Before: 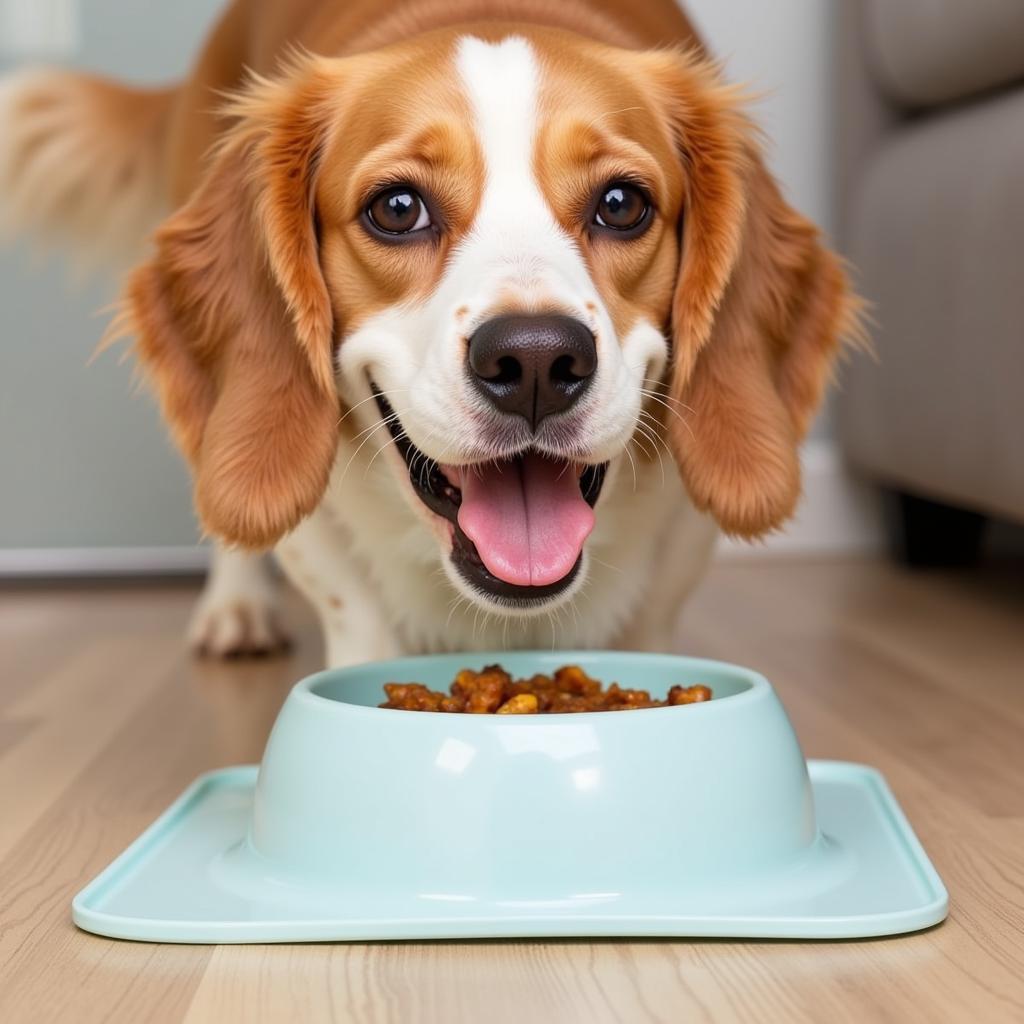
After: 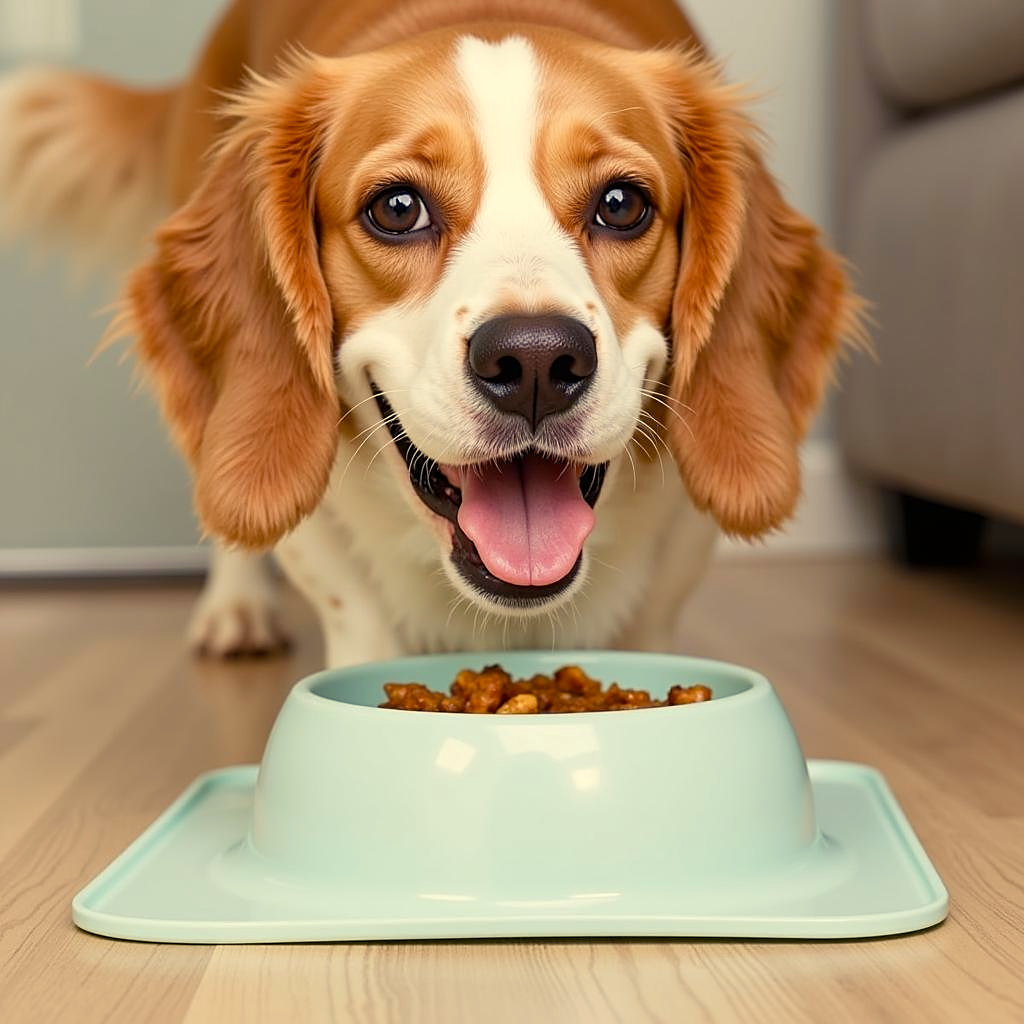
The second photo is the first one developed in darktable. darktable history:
color balance rgb: highlights gain › chroma 7.908%, highlights gain › hue 83.42°, perceptual saturation grading › global saturation 0.804%, perceptual saturation grading › highlights -19.791%, perceptual saturation grading › shadows 20.228%, global vibrance 20%
sharpen: on, module defaults
